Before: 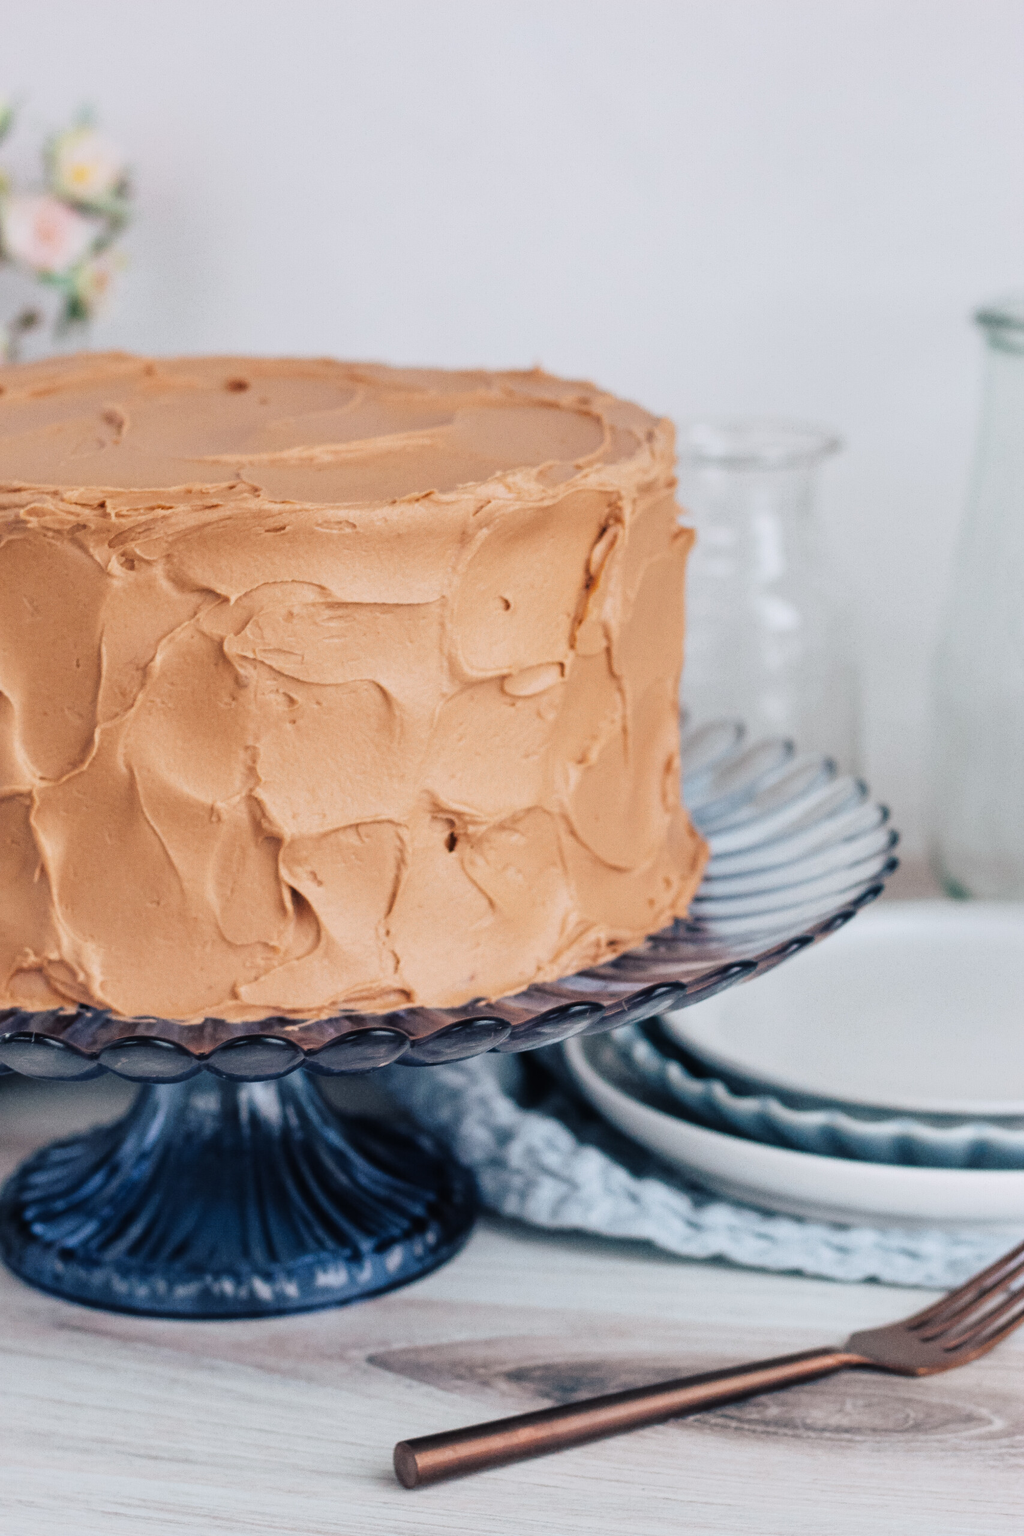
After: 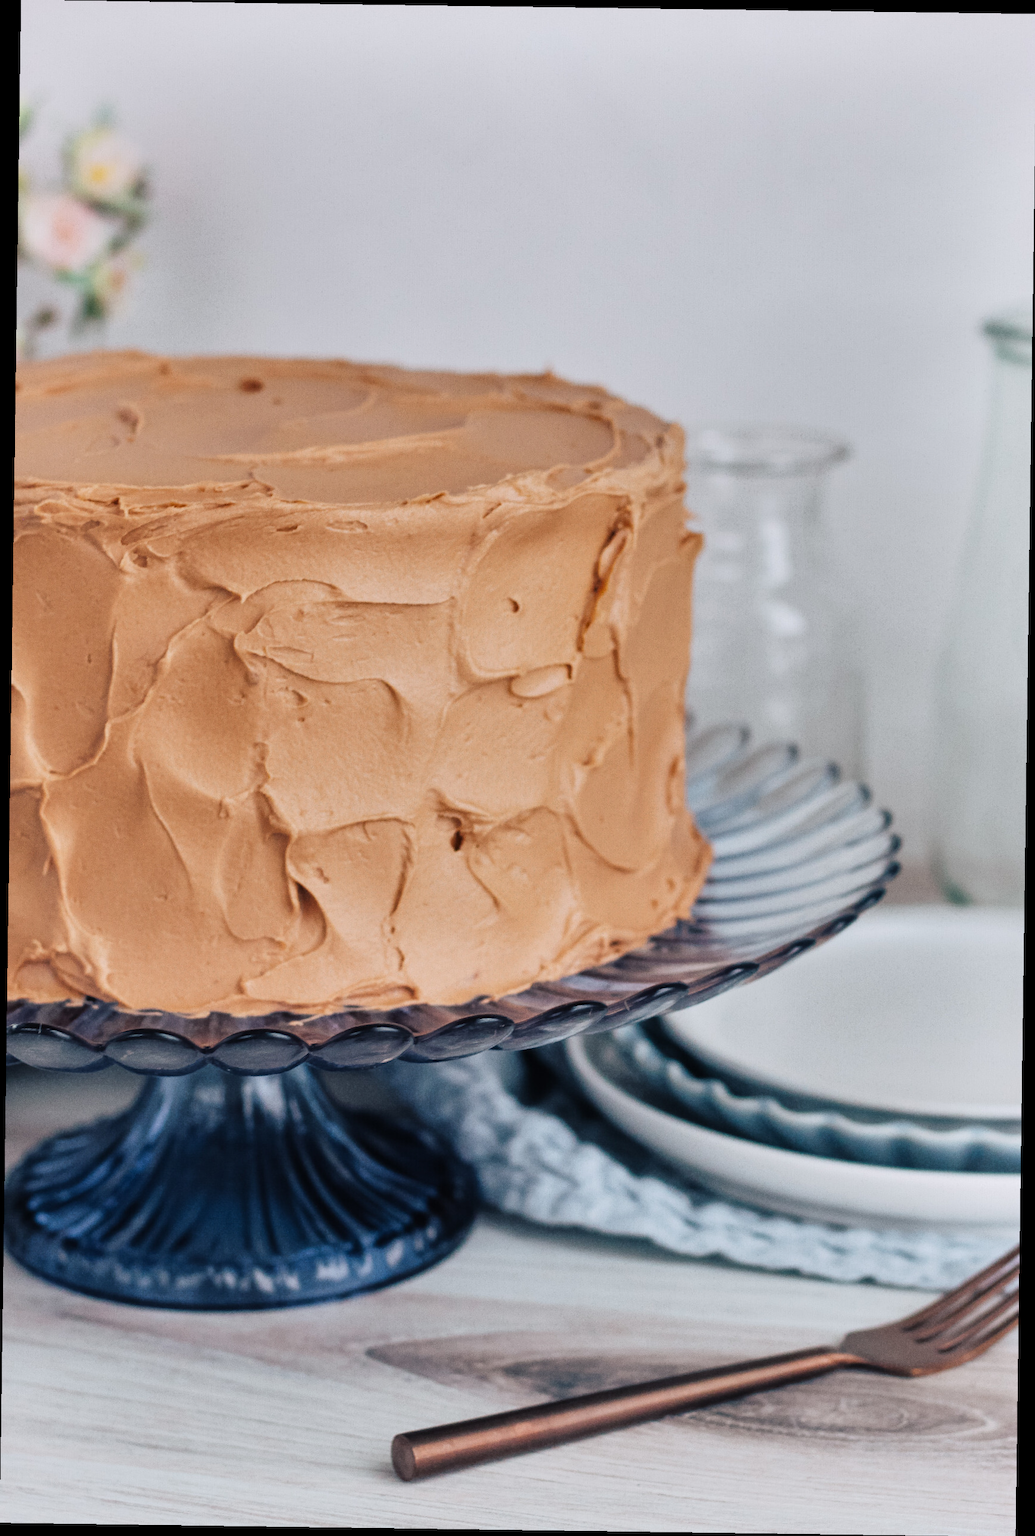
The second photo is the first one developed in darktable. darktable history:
shadows and highlights: shadows 5, soften with gaussian
rotate and perspective: rotation 0.8°, automatic cropping off
